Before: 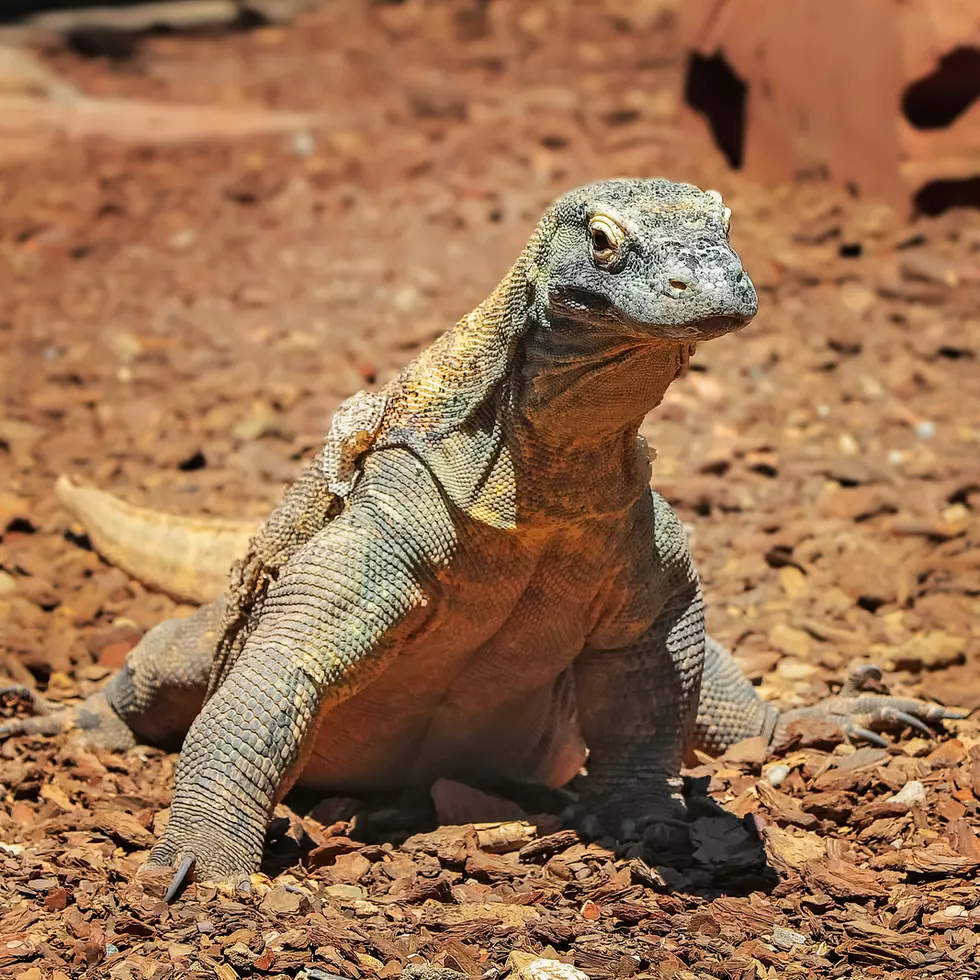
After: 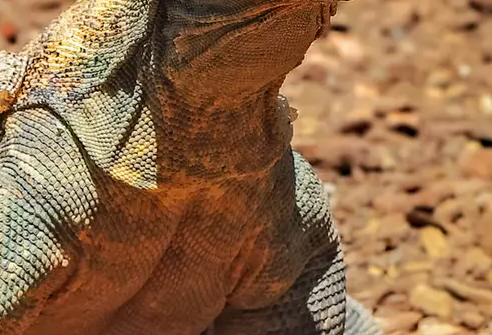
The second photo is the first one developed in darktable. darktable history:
haze removal: compatibility mode true, adaptive false
crop: left 36.73%, top 34.786%, right 13.055%, bottom 30.962%
